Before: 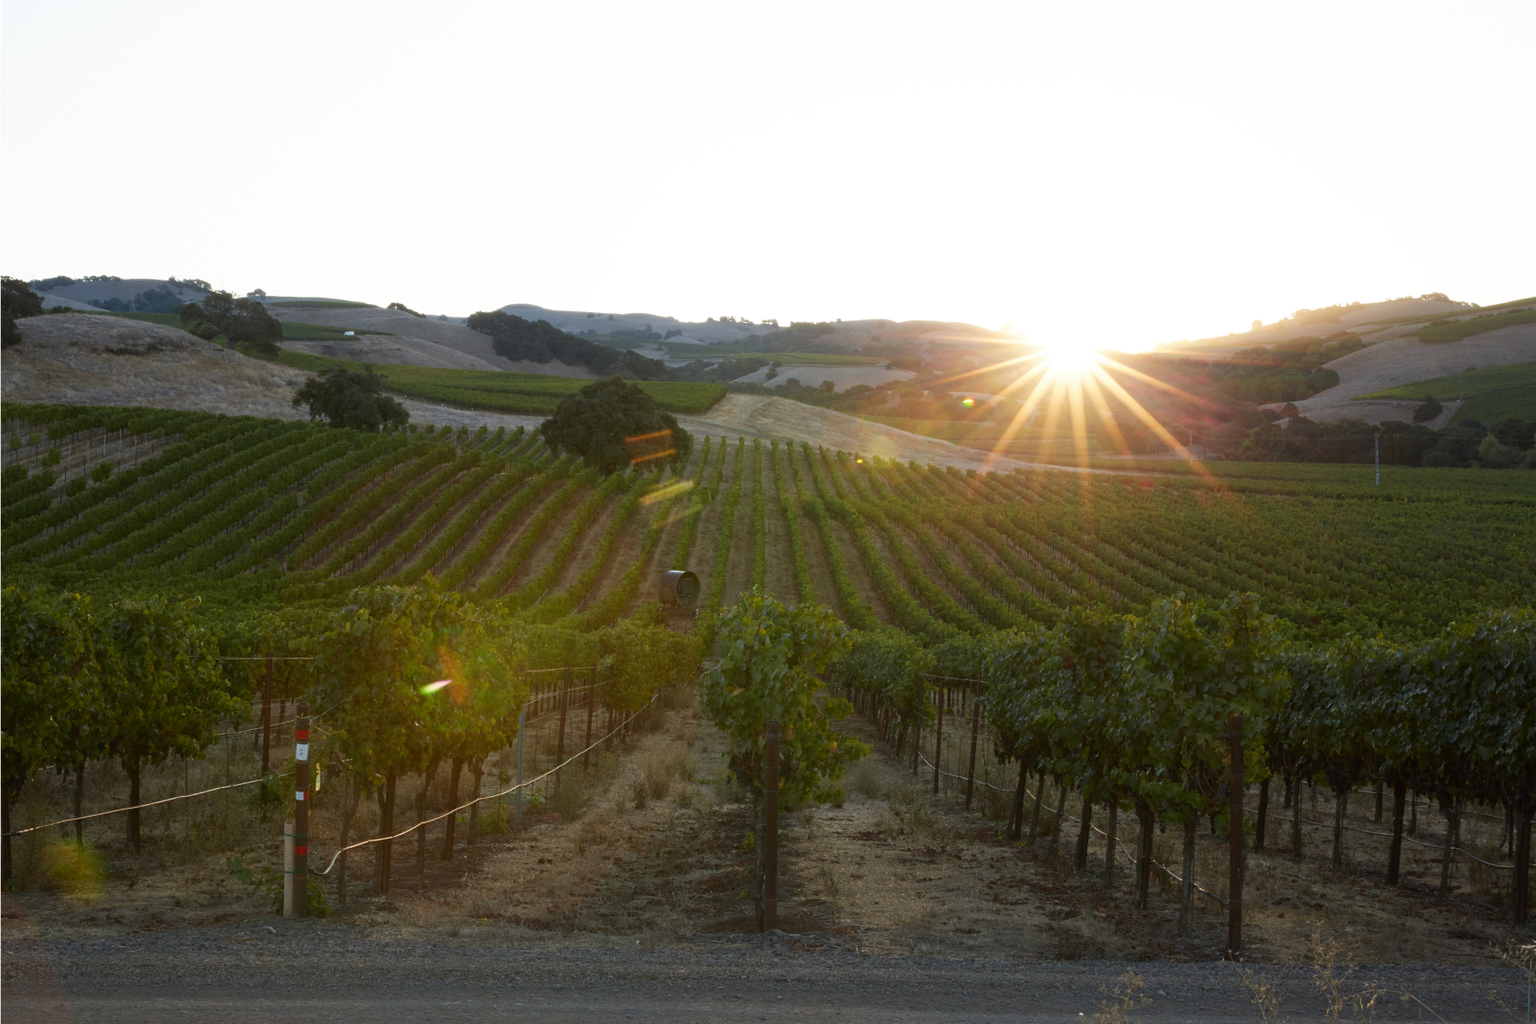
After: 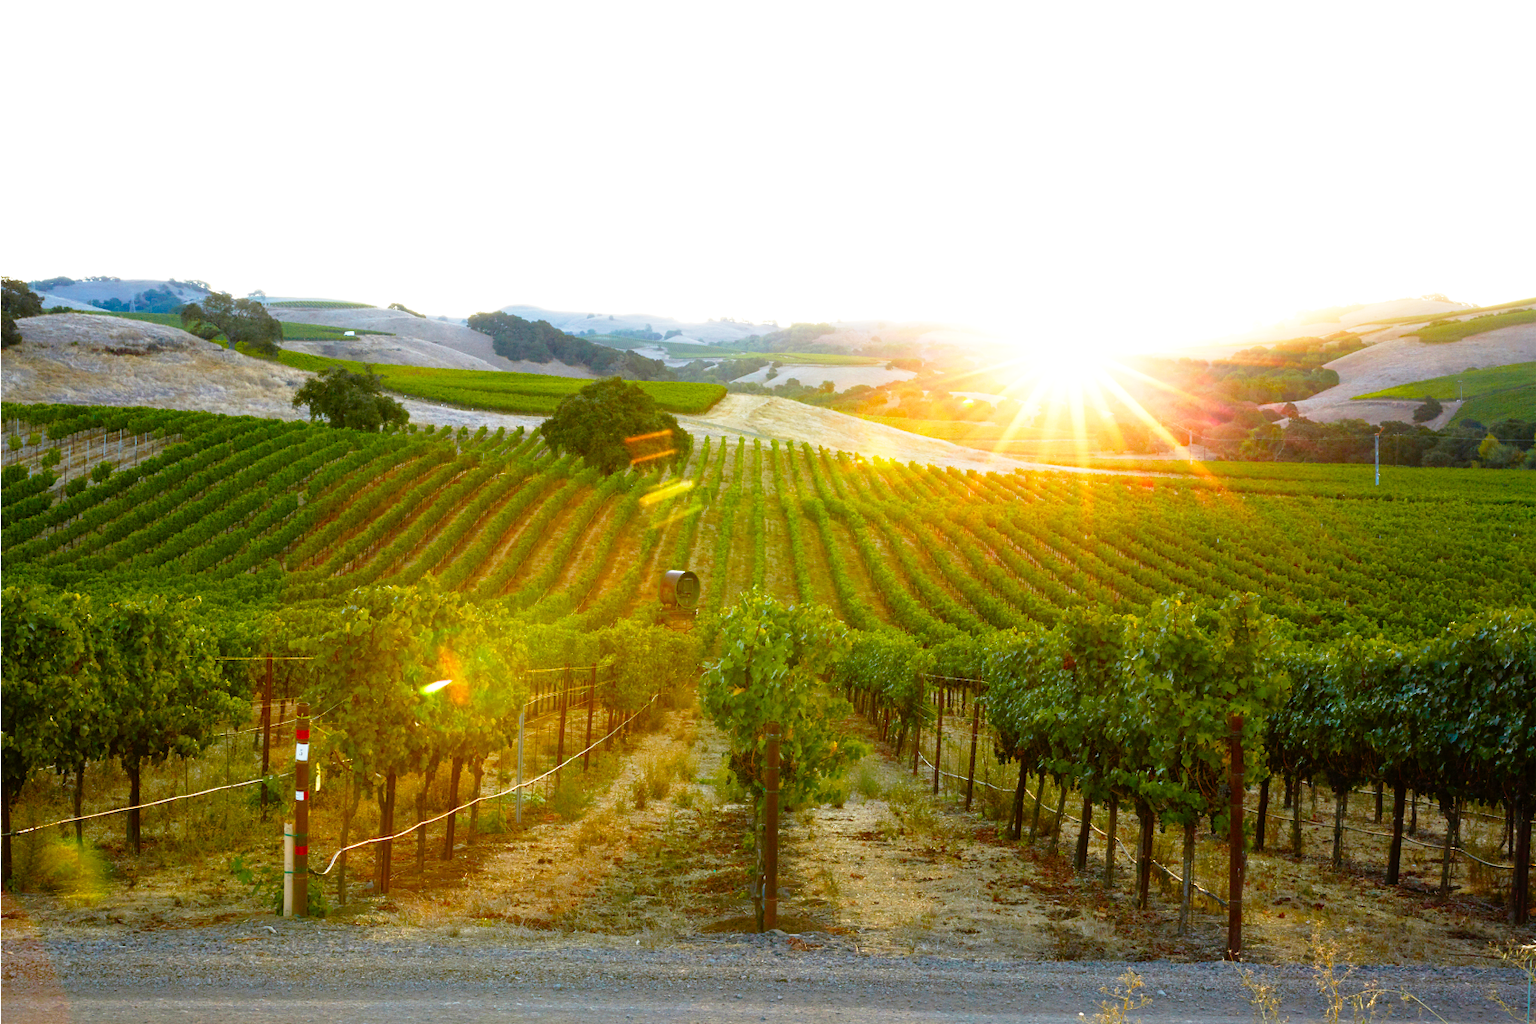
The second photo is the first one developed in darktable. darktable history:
base curve: curves: ch0 [(0, 0) (0.012, 0.01) (0.073, 0.168) (0.31, 0.711) (0.645, 0.957) (1, 1)], preserve colors none
exposure: black level correction 0.001, exposure 0.5 EV, compensate highlight preservation false
color balance rgb: perceptual saturation grading › global saturation 20%, perceptual saturation grading › highlights -25.561%, perceptual saturation grading › shadows 49.528%, global vibrance 34.616%
